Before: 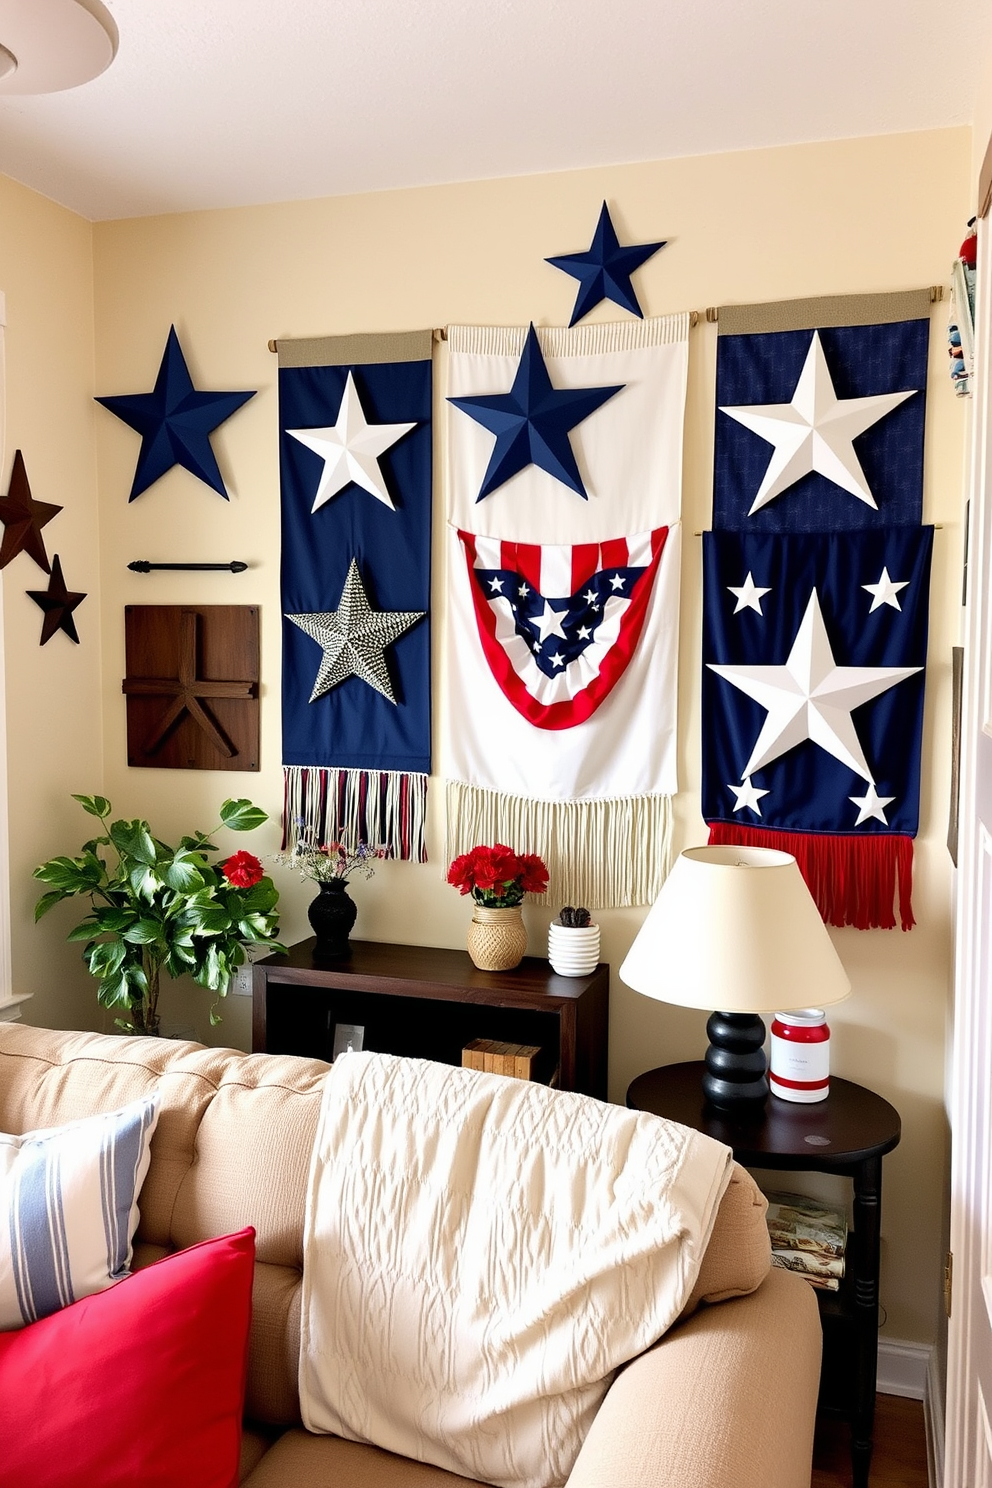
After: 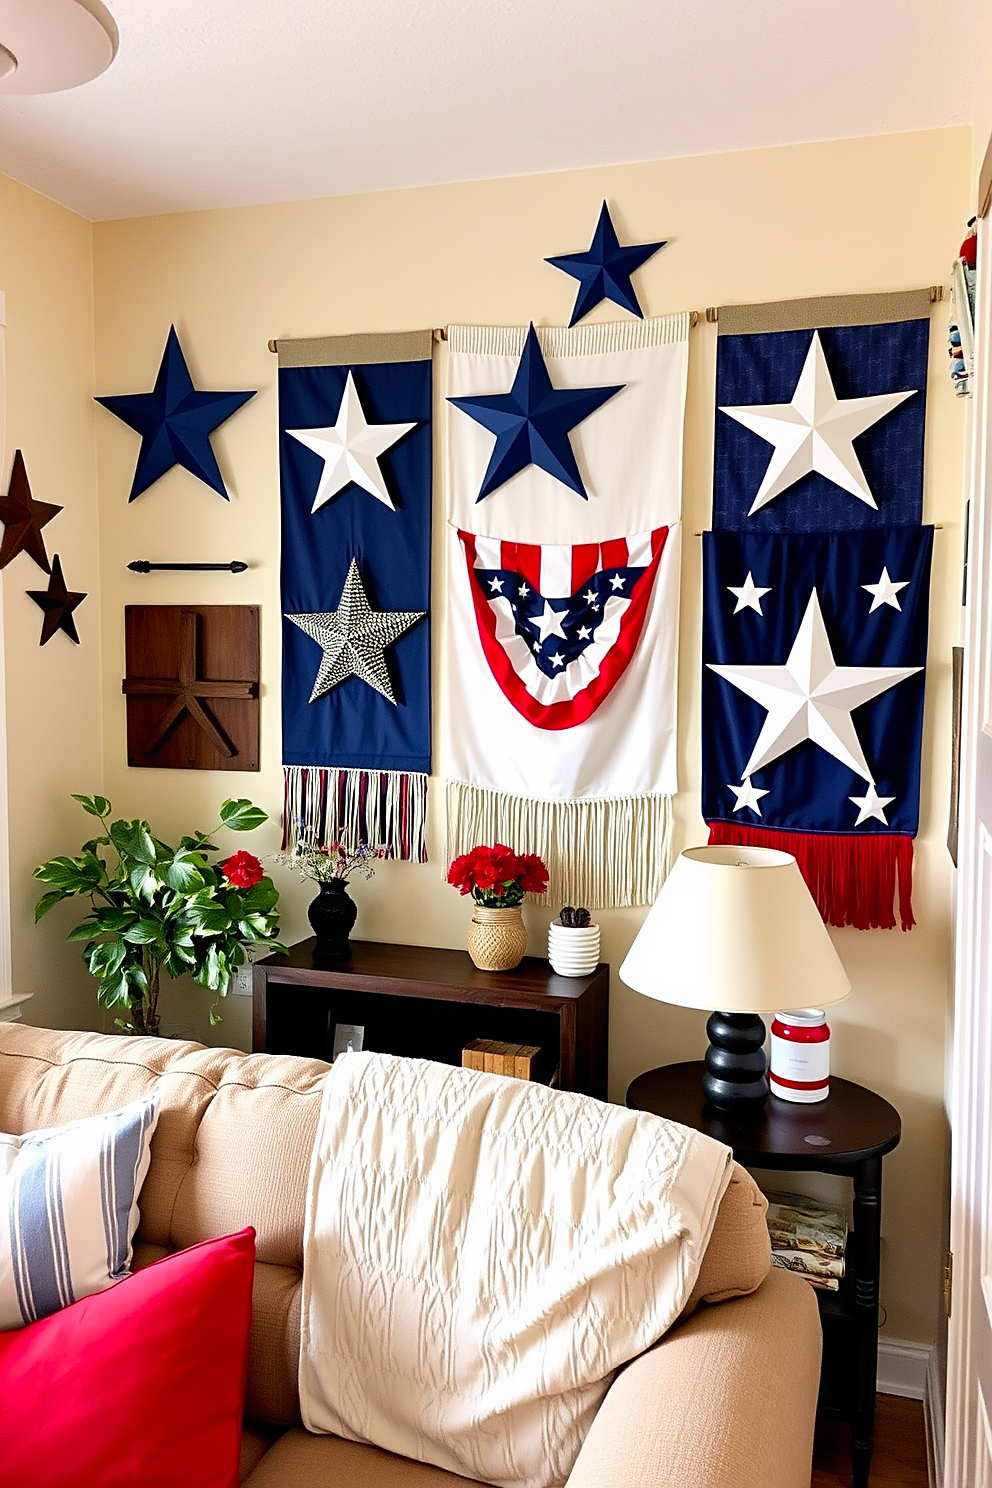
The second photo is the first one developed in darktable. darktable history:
sharpen: amount 0.498
contrast brightness saturation: saturation 0.128
